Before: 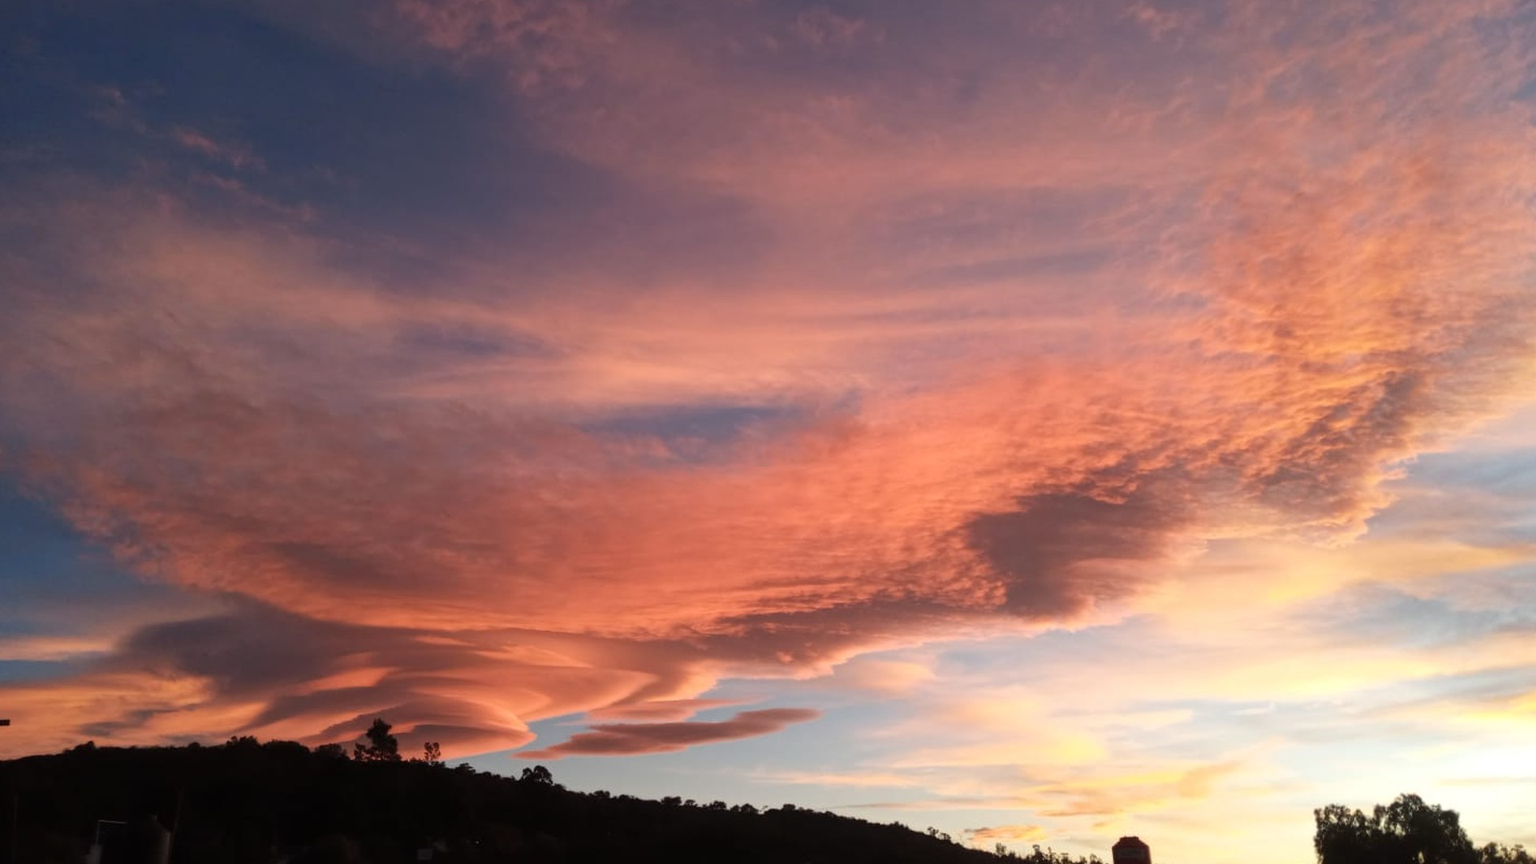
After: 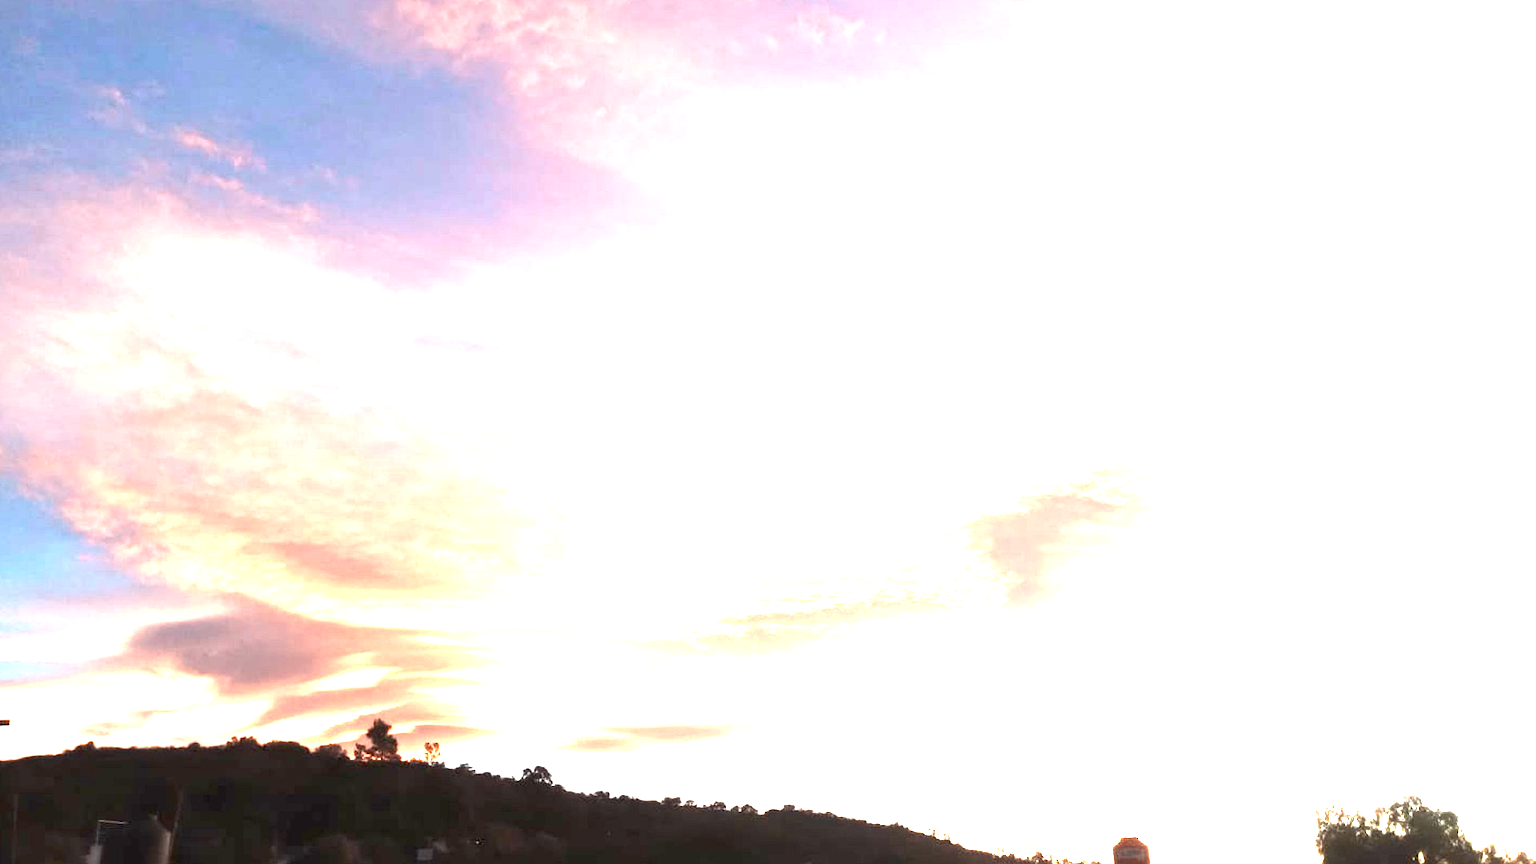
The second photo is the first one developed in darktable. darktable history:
exposure: exposure 3 EV, compensate highlight preservation false
color zones: curves: ch0 [(0.018, 0.548) (0.197, 0.654) (0.425, 0.447) (0.605, 0.658) (0.732, 0.579)]; ch1 [(0.105, 0.531) (0.224, 0.531) (0.386, 0.39) (0.618, 0.456) (0.732, 0.456) (0.956, 0.421)]; ch2 [(0.039, 0.583) (0.215, 0.465) (0.399, 0.544) (0.465, 0.548) (0.614, 0.447) (0.724, 0.43) (0.882, 0.623) (0.956, 0.632)]
tone equalizer: on, module defaults
